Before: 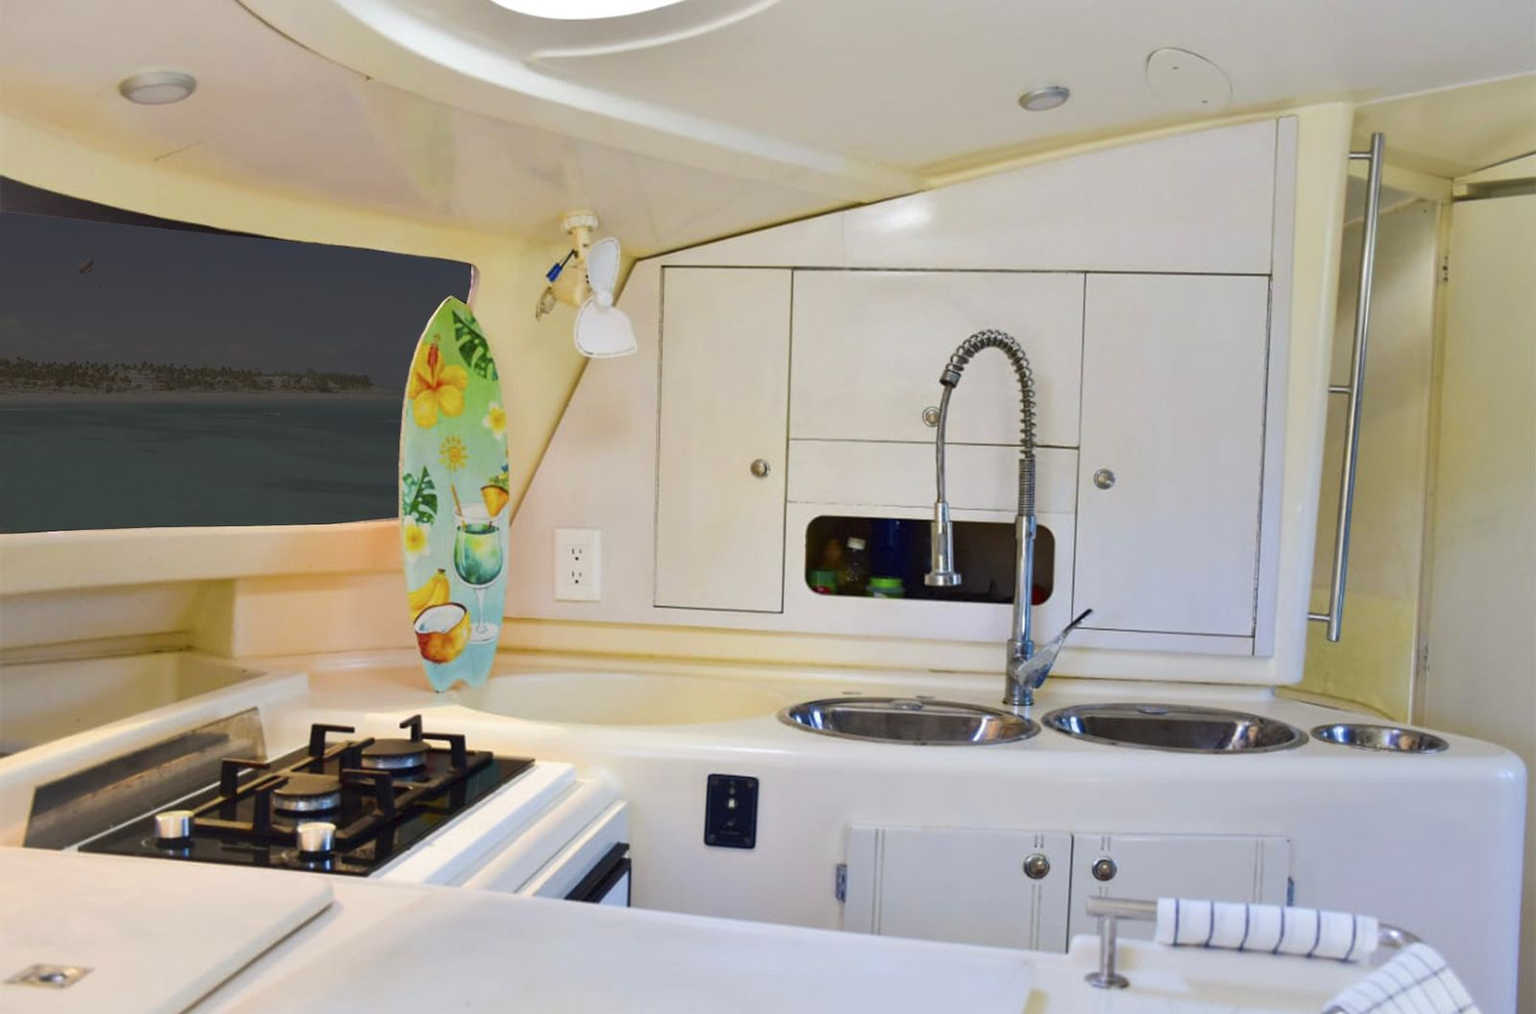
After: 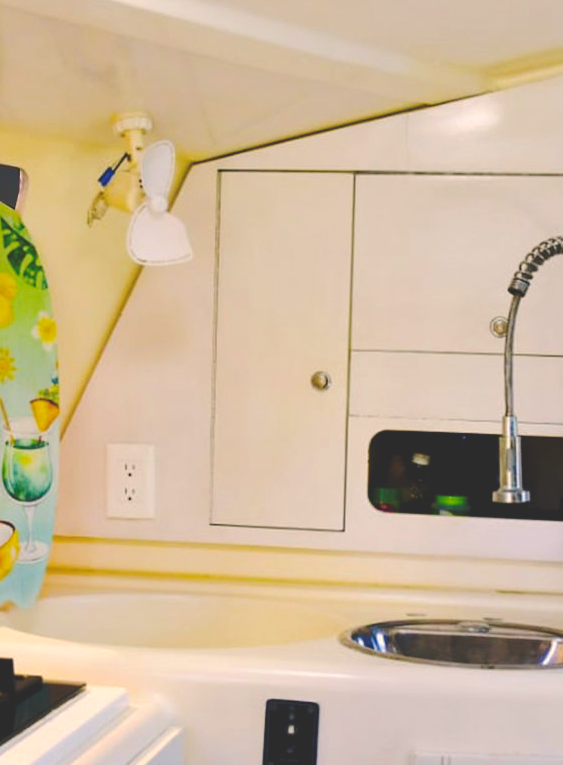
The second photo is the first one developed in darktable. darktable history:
crop and rotate: left 29.476%, top 10.214%, right 35.32%, bottom 17.333%
exposure: black level correction 0.005, exposure 0.014 EV, compensate highlight preservation false
white balance: red 1.045, blue 0.932
color balance rgb: shadows lift › chroma 2%, shadows lift › hue 217.2°, power › chroma 0.25%, power › hue 60°, highlights gain › chroma 1.5%, highlights gain › hue 309.6°, global offset › luminance -0.5%, perceptual saturation grading › global saturation 15%, global vibrance 20%
base curve: curves: ch0 [(0, 0.024) (0.055, 0.065) (0.121, 0.166) (0.236, 0.319) (0.693, 0.726) (1, 1)], preserve colors none
